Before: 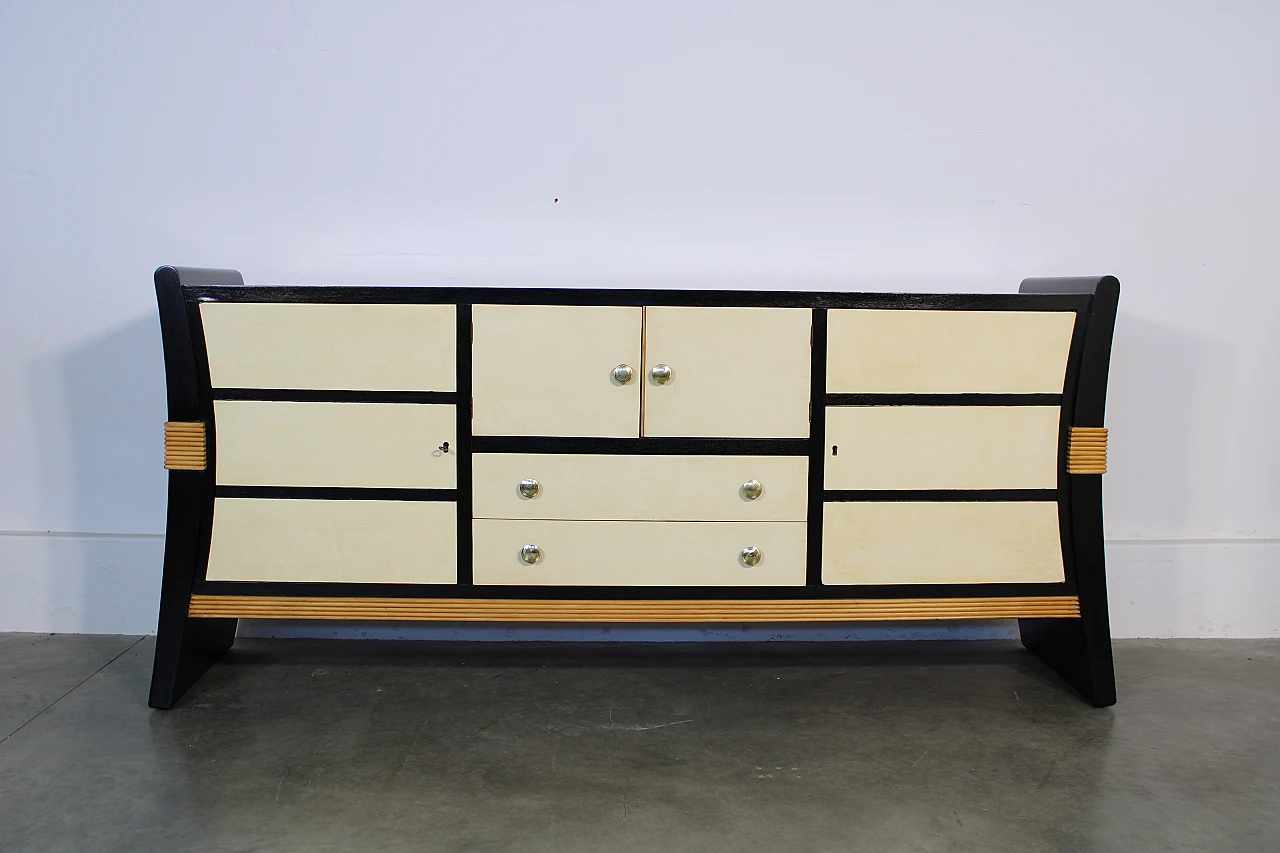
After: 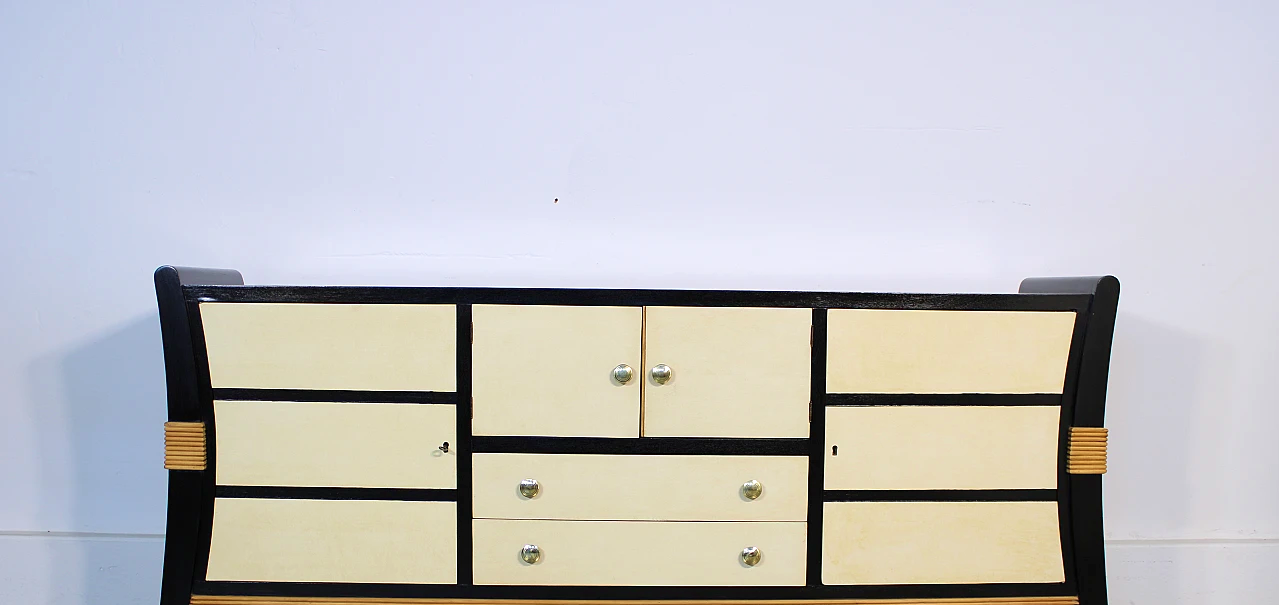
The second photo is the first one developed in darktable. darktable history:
contrast brightness saturation: saturation -0.059
crop: right 0%, bottom 29.006%
velvia: on, module defaults
exposure: exposure 0.206 EV, compensate highlight preservation false
